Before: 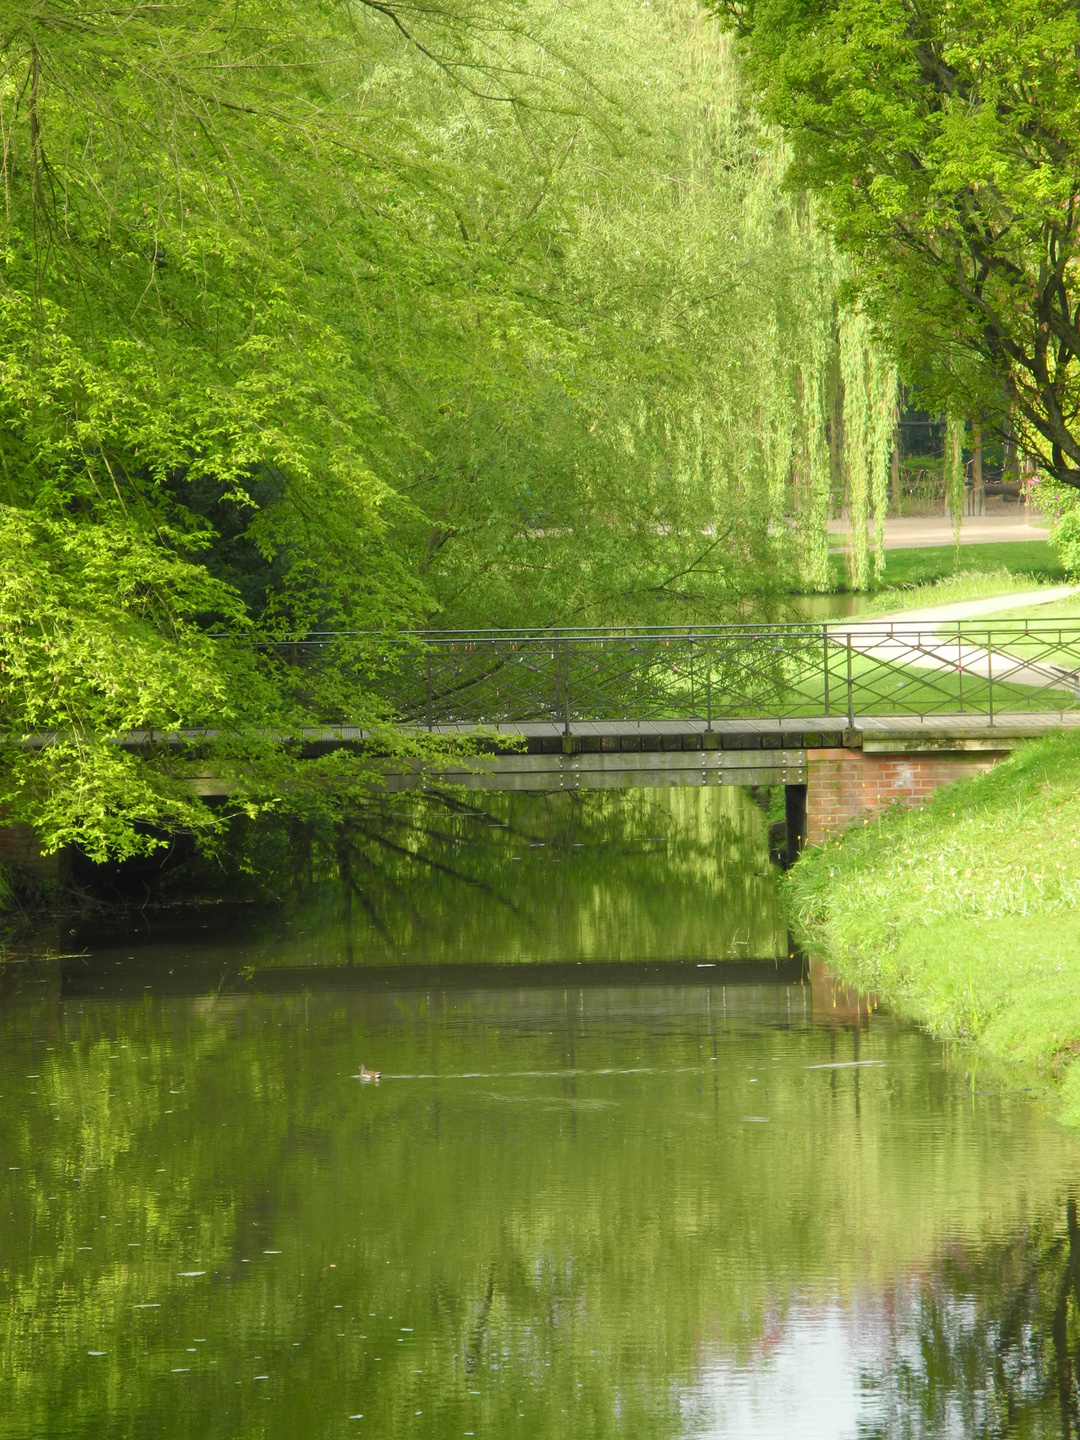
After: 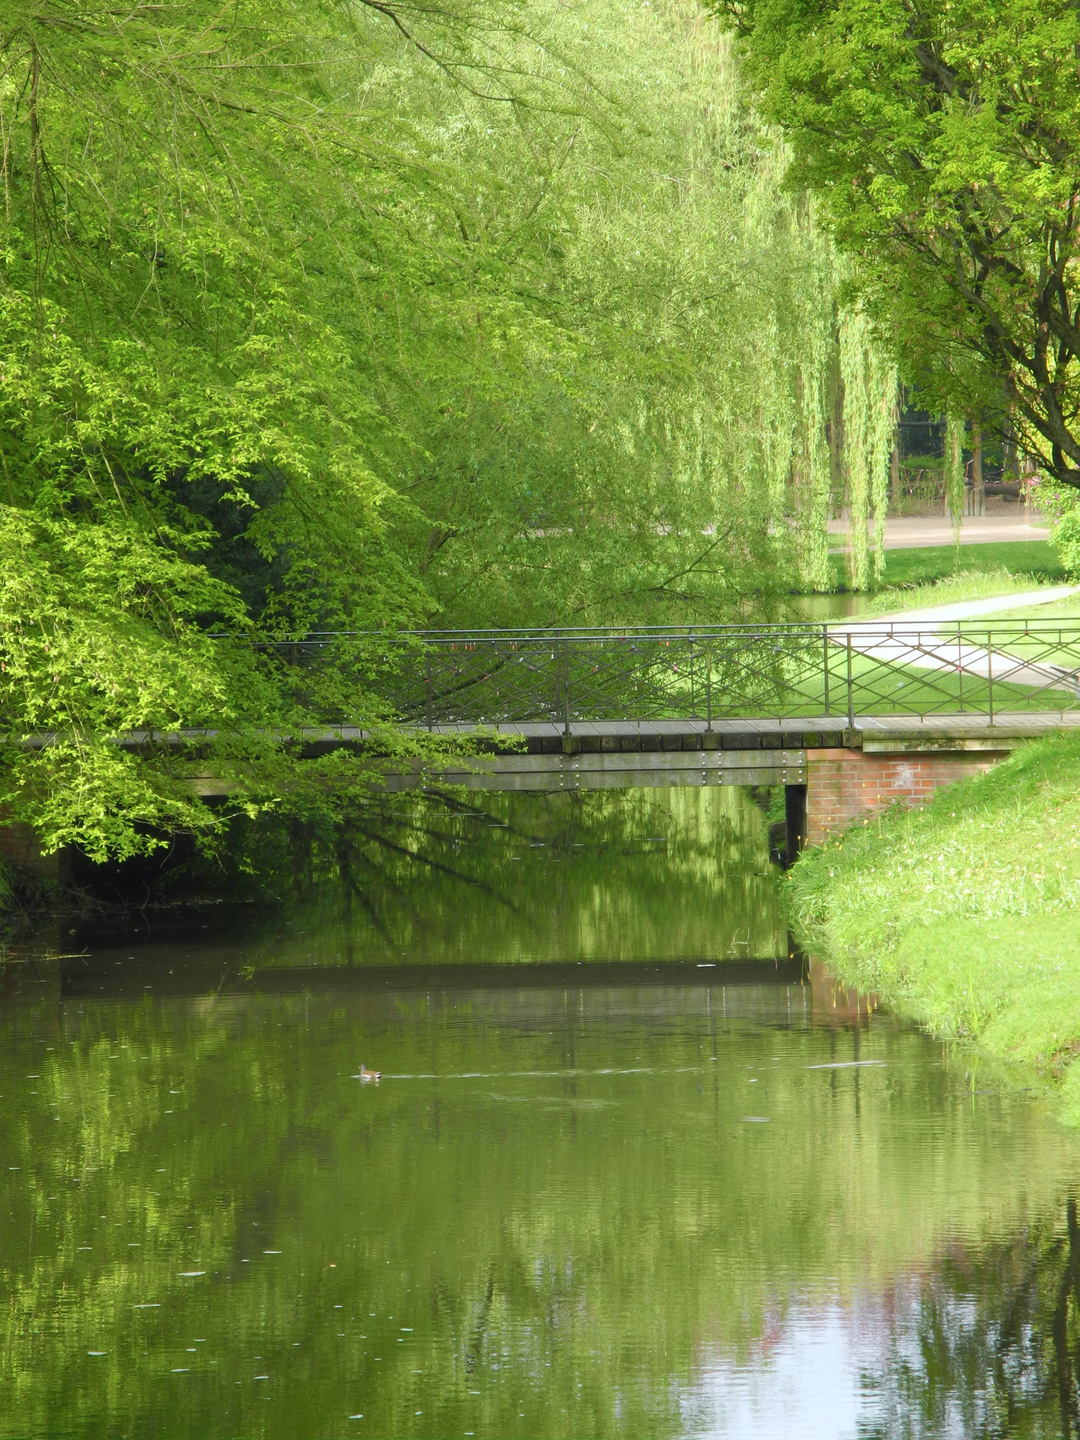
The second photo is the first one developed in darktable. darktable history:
color balance rgb: on, module defaults
color calibration: illuminant as shot in camera, x 0.358, y 0.373, temperature 4628.91 K
